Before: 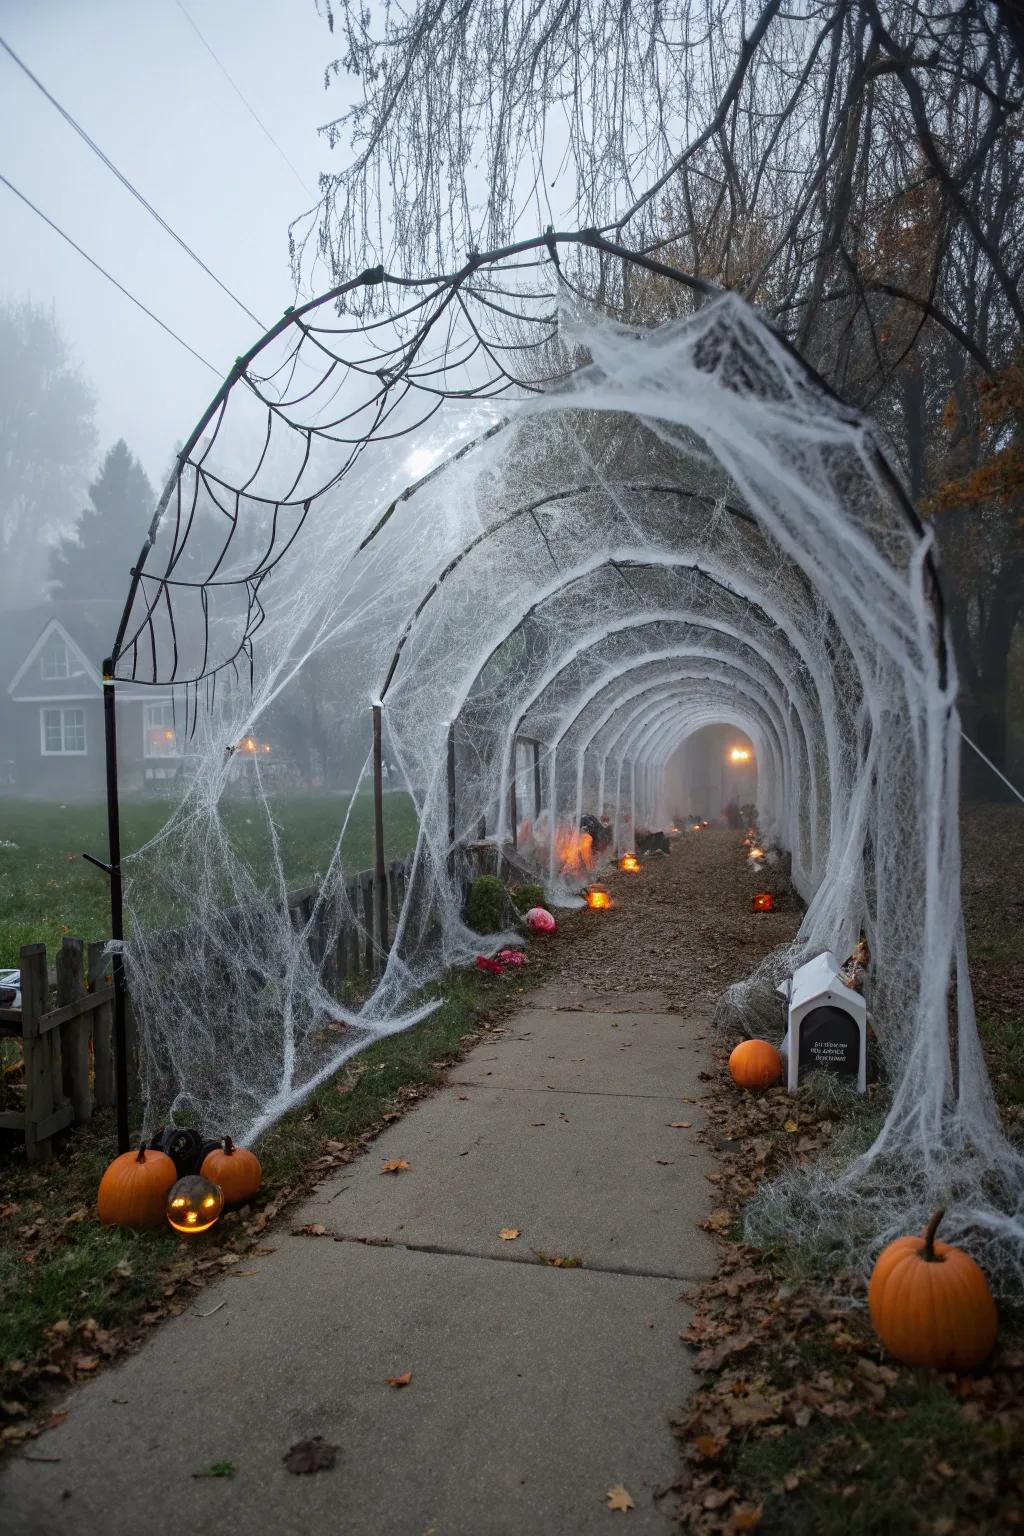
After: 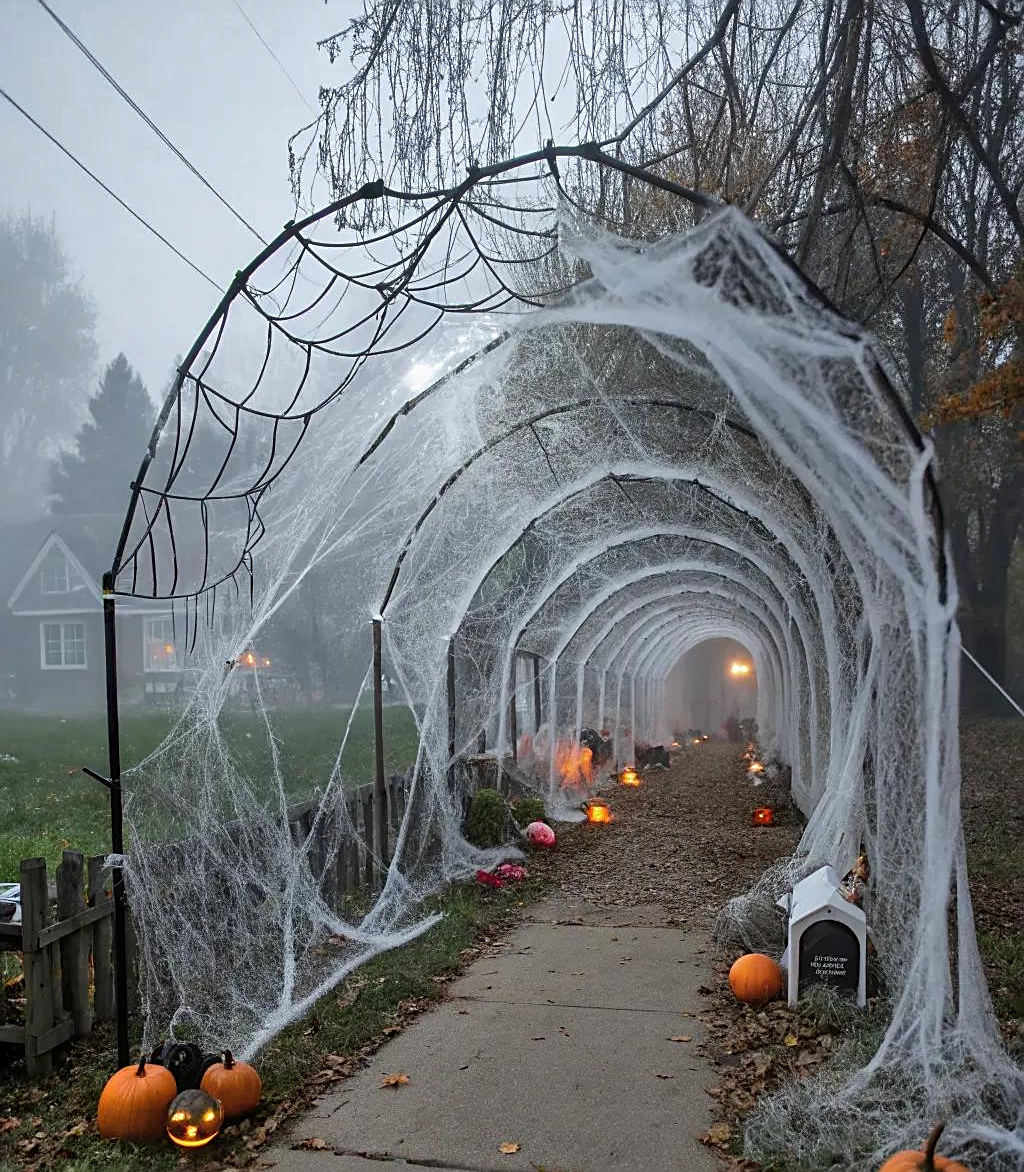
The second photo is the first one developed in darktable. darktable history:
crop: top 5.628%, bottom 18.059%
sharpen: amount 0.499
shadows and highlights: highlights color adjustment 0.657%, low approximation 0.01, soften with gaussian
